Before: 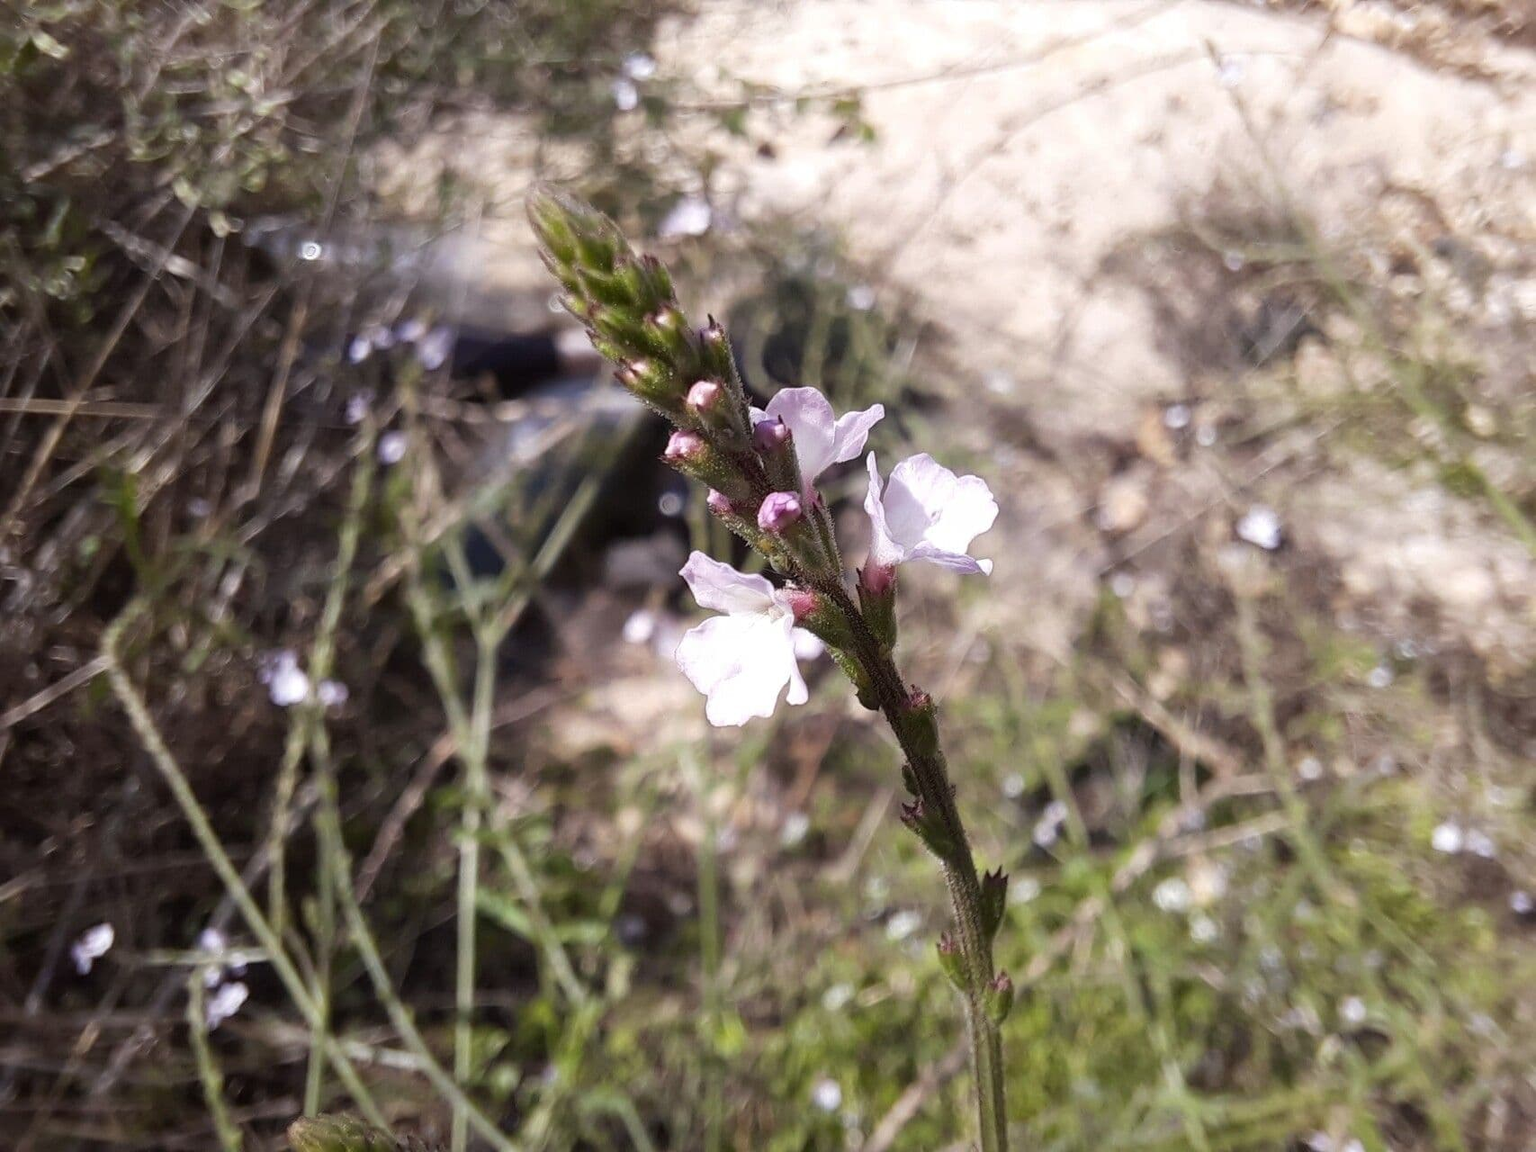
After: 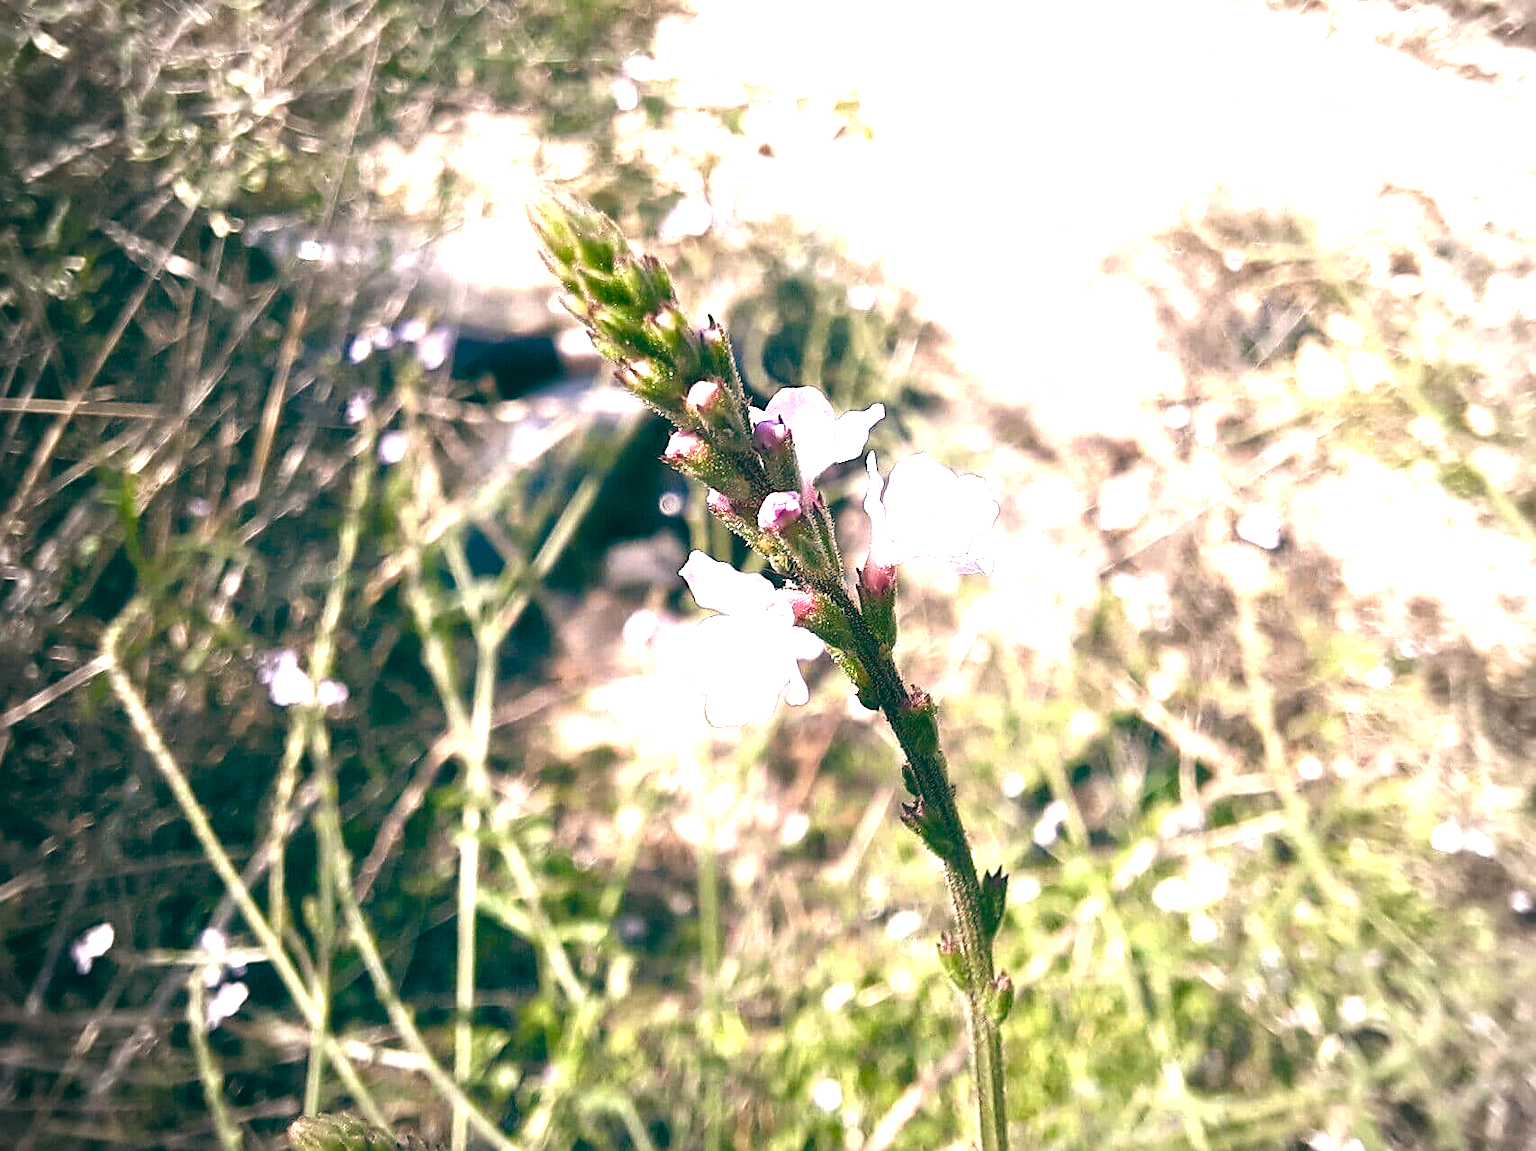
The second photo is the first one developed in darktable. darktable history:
color balance: lift [1.005, 0.99, 1.007, 1.01], gamma [1, 0.979, 1.011, 1.021], gain [0.923, 1.098, 1.025, 0.902], input saturation 90.45%, contrast 7.73%, output saturation 105.91%
tone equalizer: on, module defaults
color balance rgb: perceptual saturation grading › global saturation 25%, perceptual saturation grading › highlights -50%, perceptual saturation grading › shadows 30%, perceptual brilliance grading › global brilliance 12%, global vibrance 20%
sharpen: on, module defaults
vignetting: on, module defaults
exposure: black level correction 0, exposure 1.2 EV, compensate highlight preservation false
